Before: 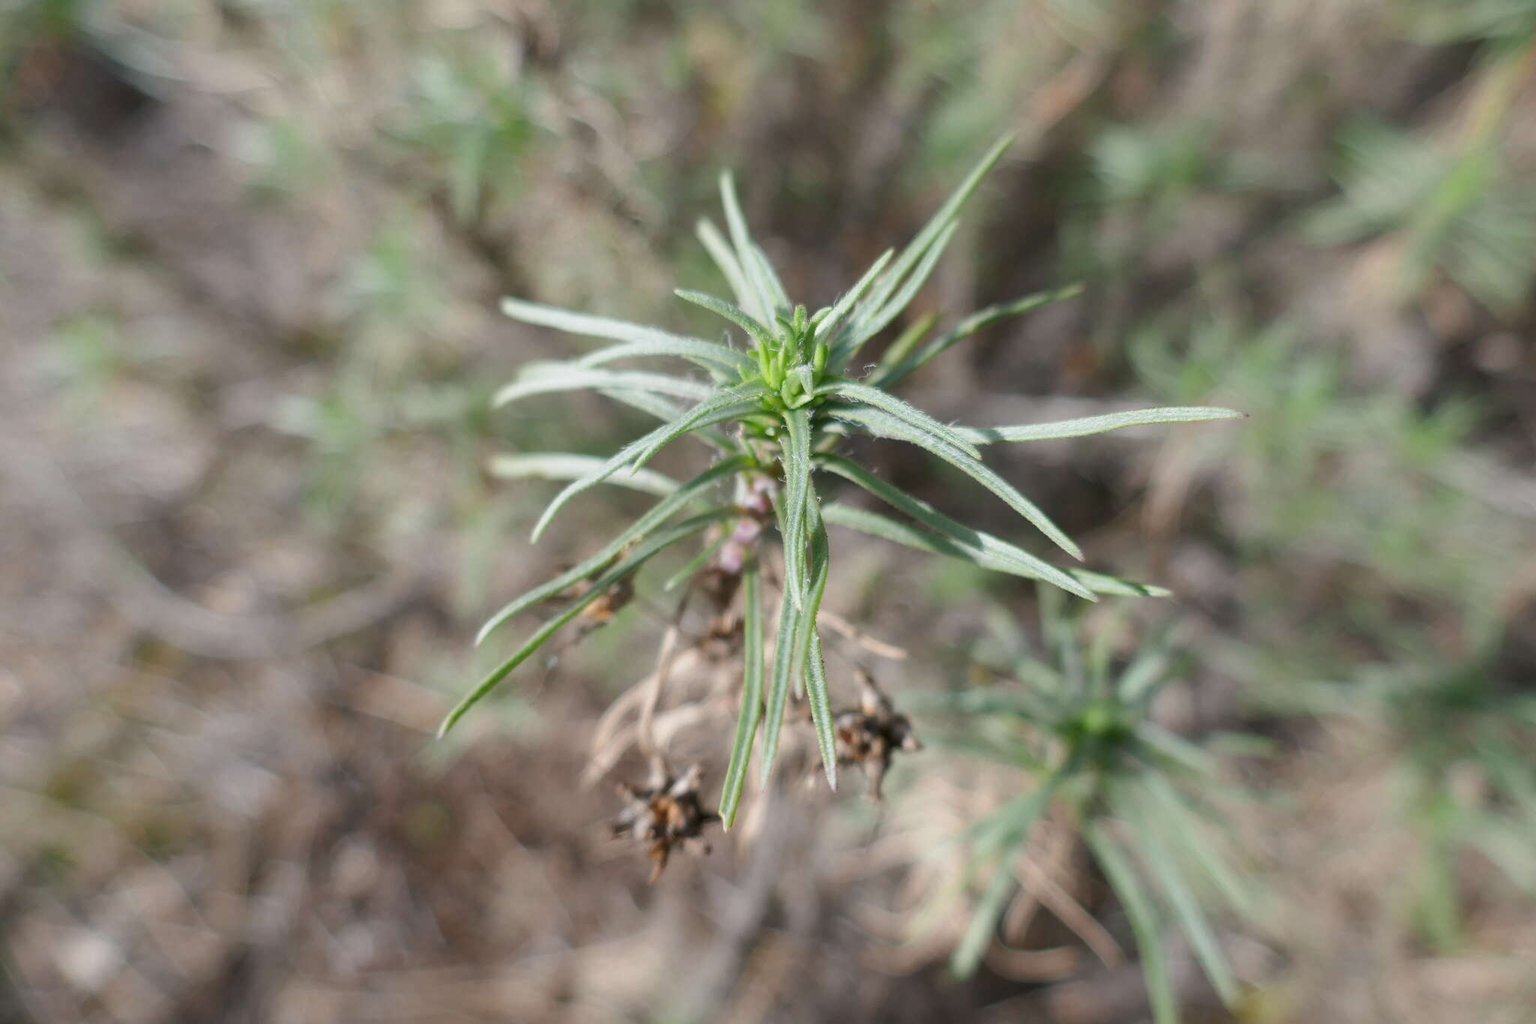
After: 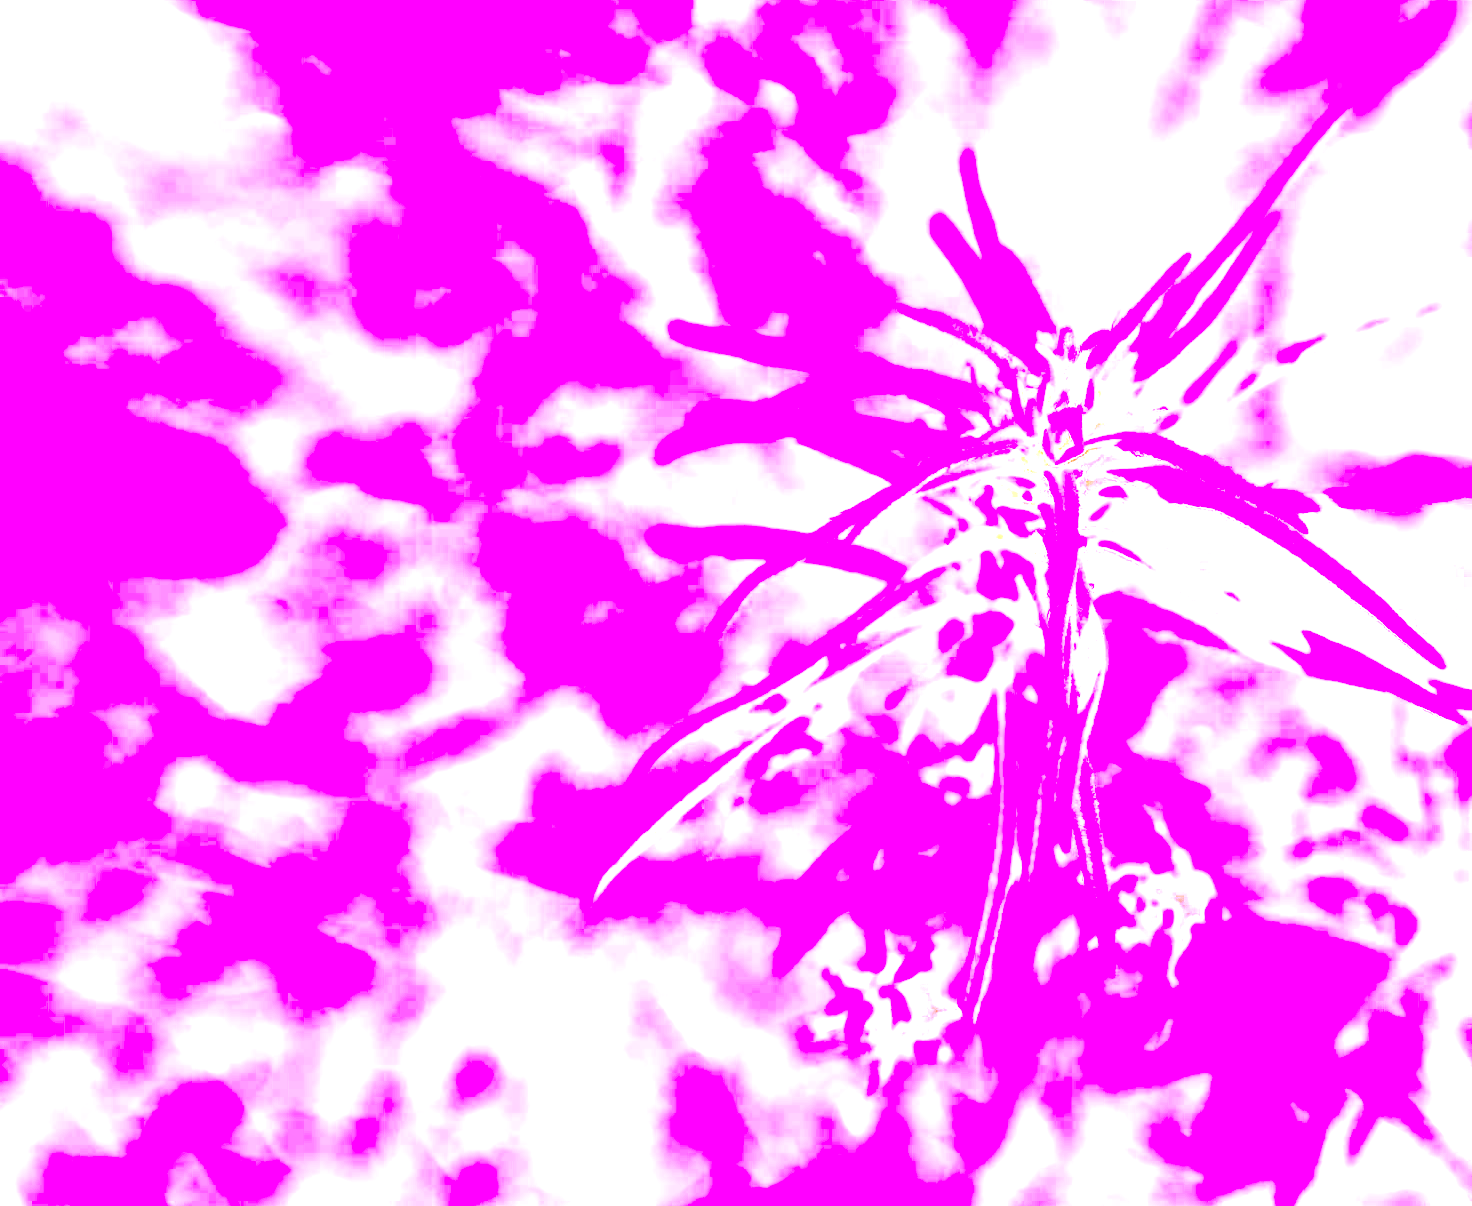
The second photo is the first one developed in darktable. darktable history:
exposure: exposure 0.785 EV, compensate highlight preservation false
local contrast: on, module defaults
crop: top 5.803%, right 27.864%, bottom 5.804%
white balance: red 8, blue 8
sharpen: on, module defaults
